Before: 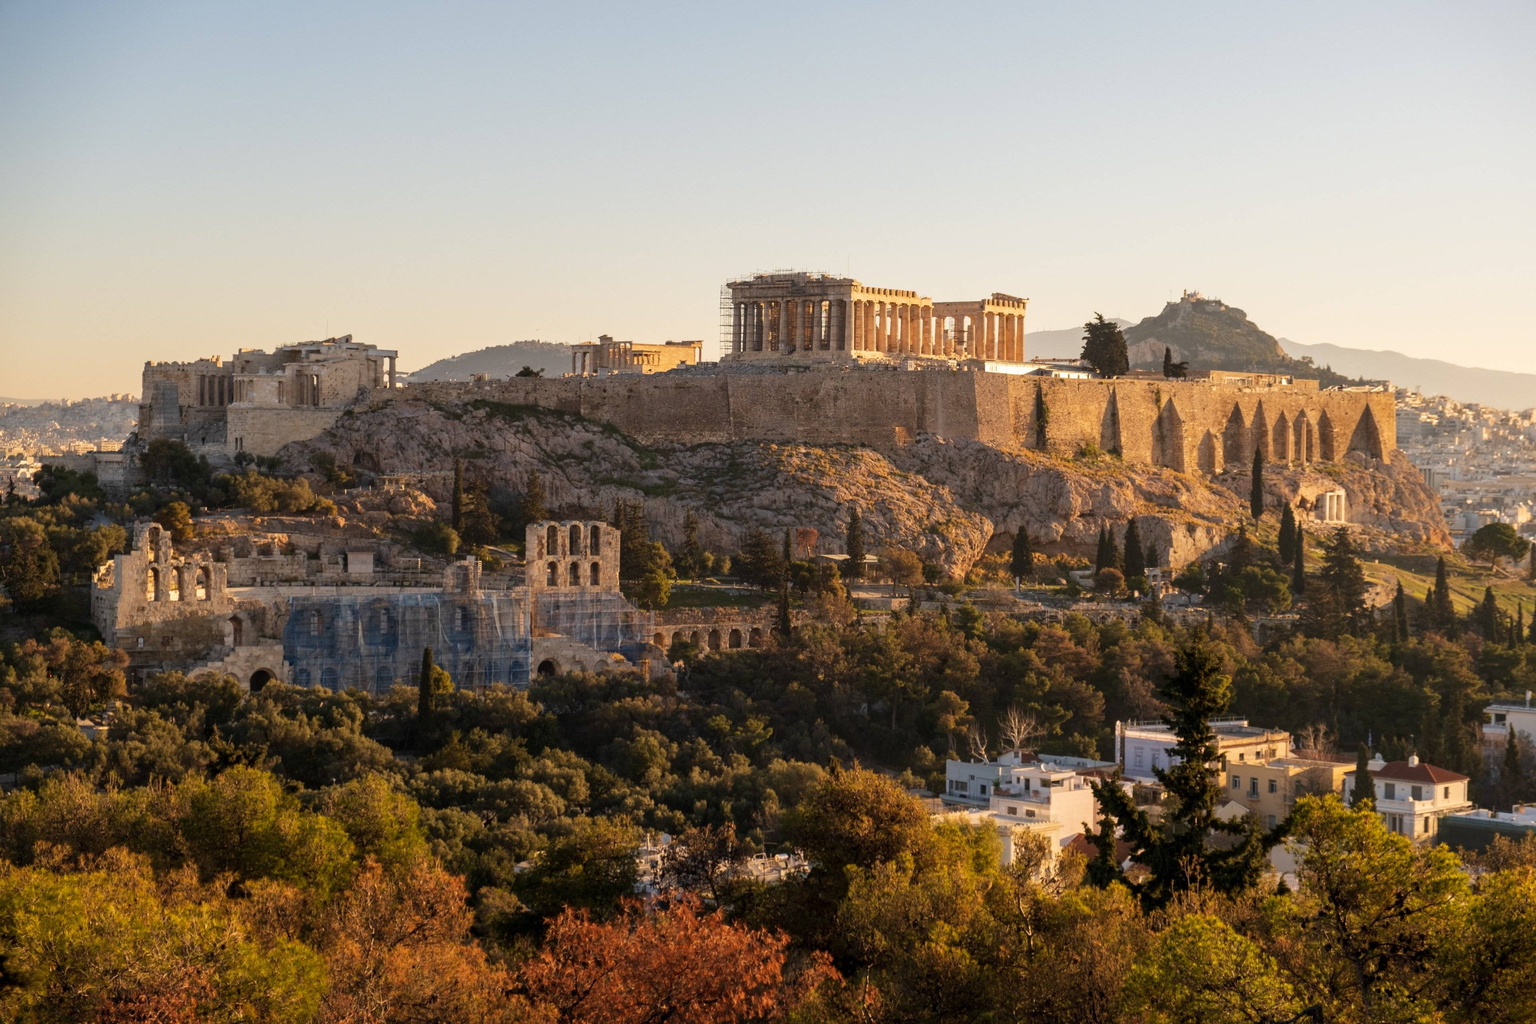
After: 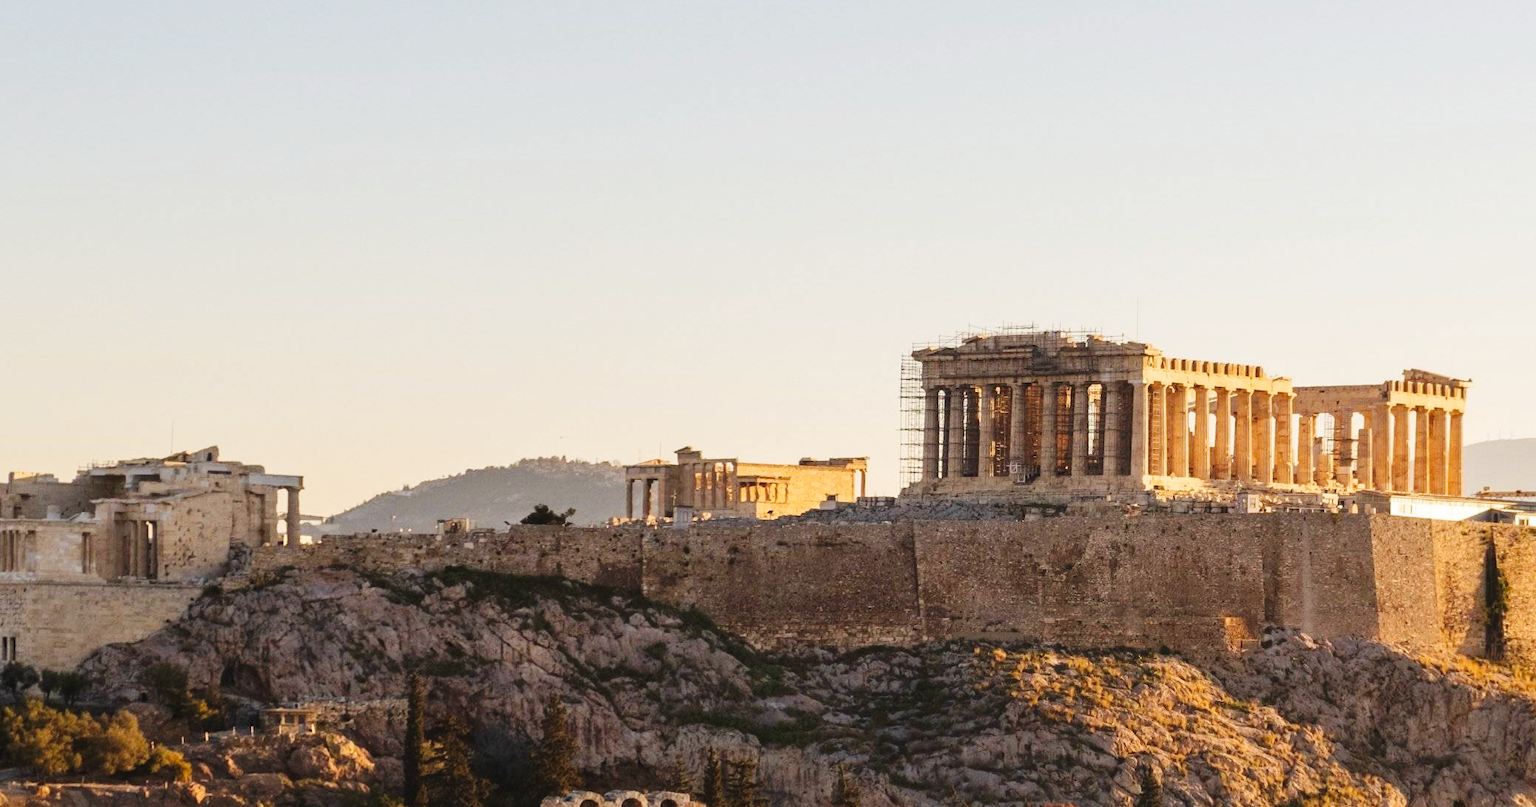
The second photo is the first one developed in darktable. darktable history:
tone curve: curves: ch0 [(0, 0) (0.003, 0.031) (0.011, 0.033) (0.025, 0.036) (0.044, 0.045) (0.069, 0.06) (0.1, 0.079) (0.136, 0.109) (0.177, 0.15) (0.224, 0.192) (0.277, 0.262) (0.335, 0.347) (0.399, 0.433) (0.468, 0.528) (0.543, 0.624) (0.623, 0.705) (0.709, 0.788) (0.801, 0.865) (0.898, 0.933) (1, 1)], preserve colors none
crop: left 15.238%, top 9.159%, right 30.726%, bottom 48.195%
